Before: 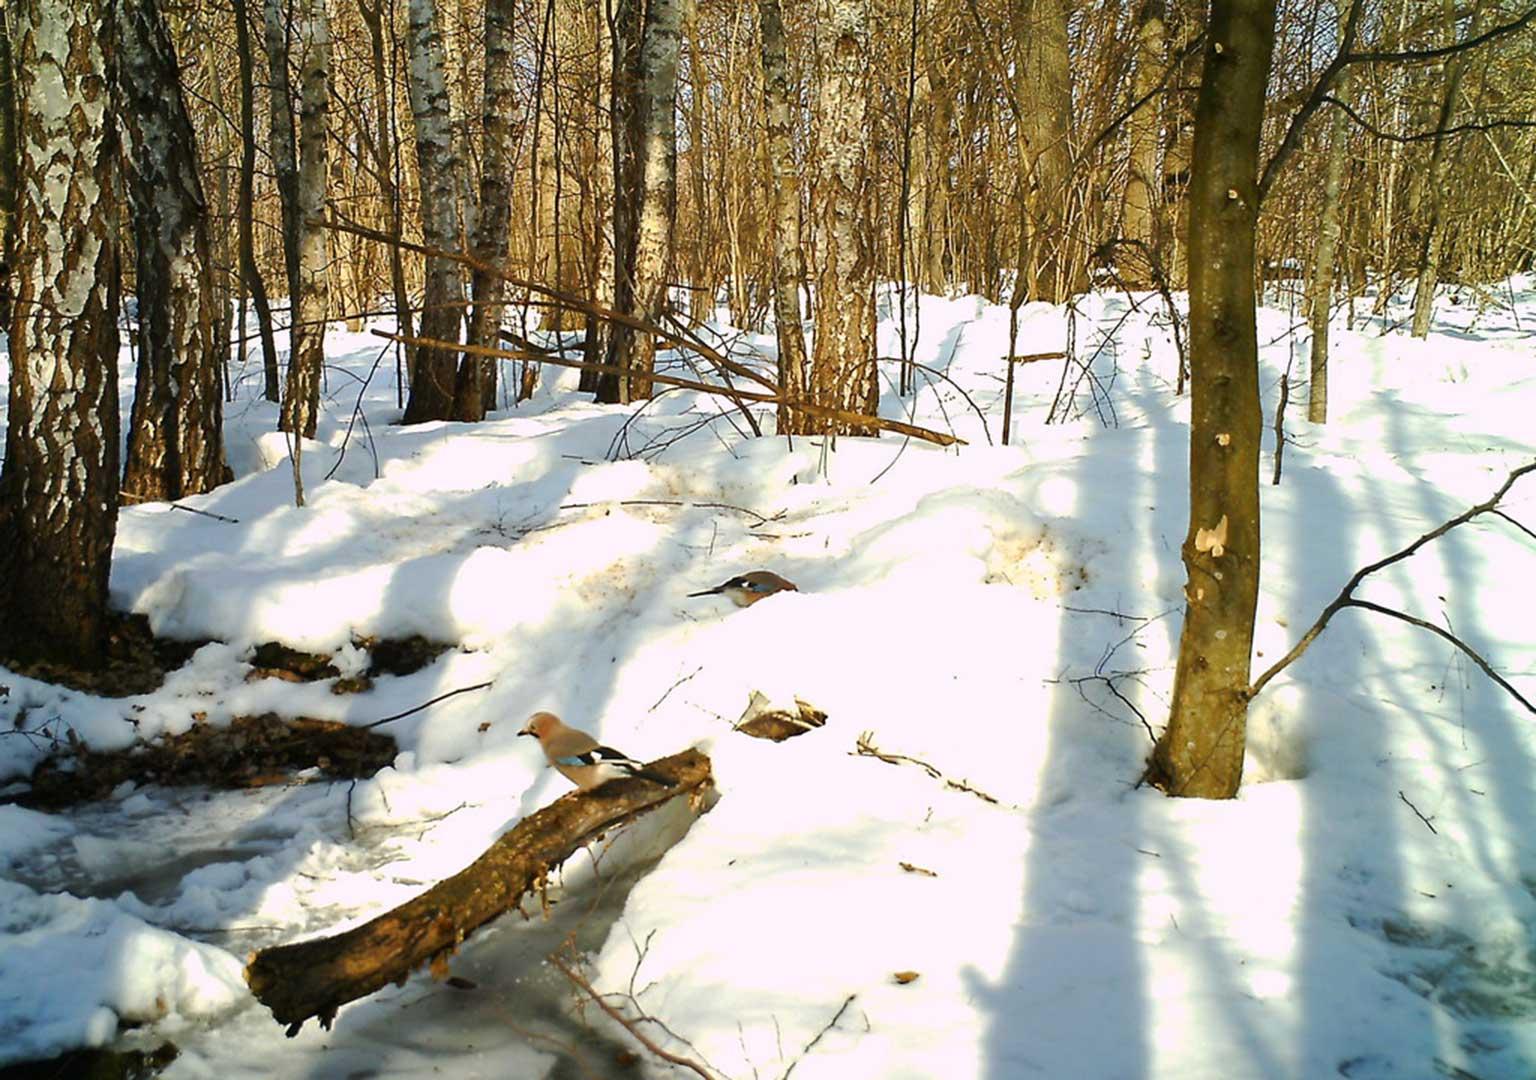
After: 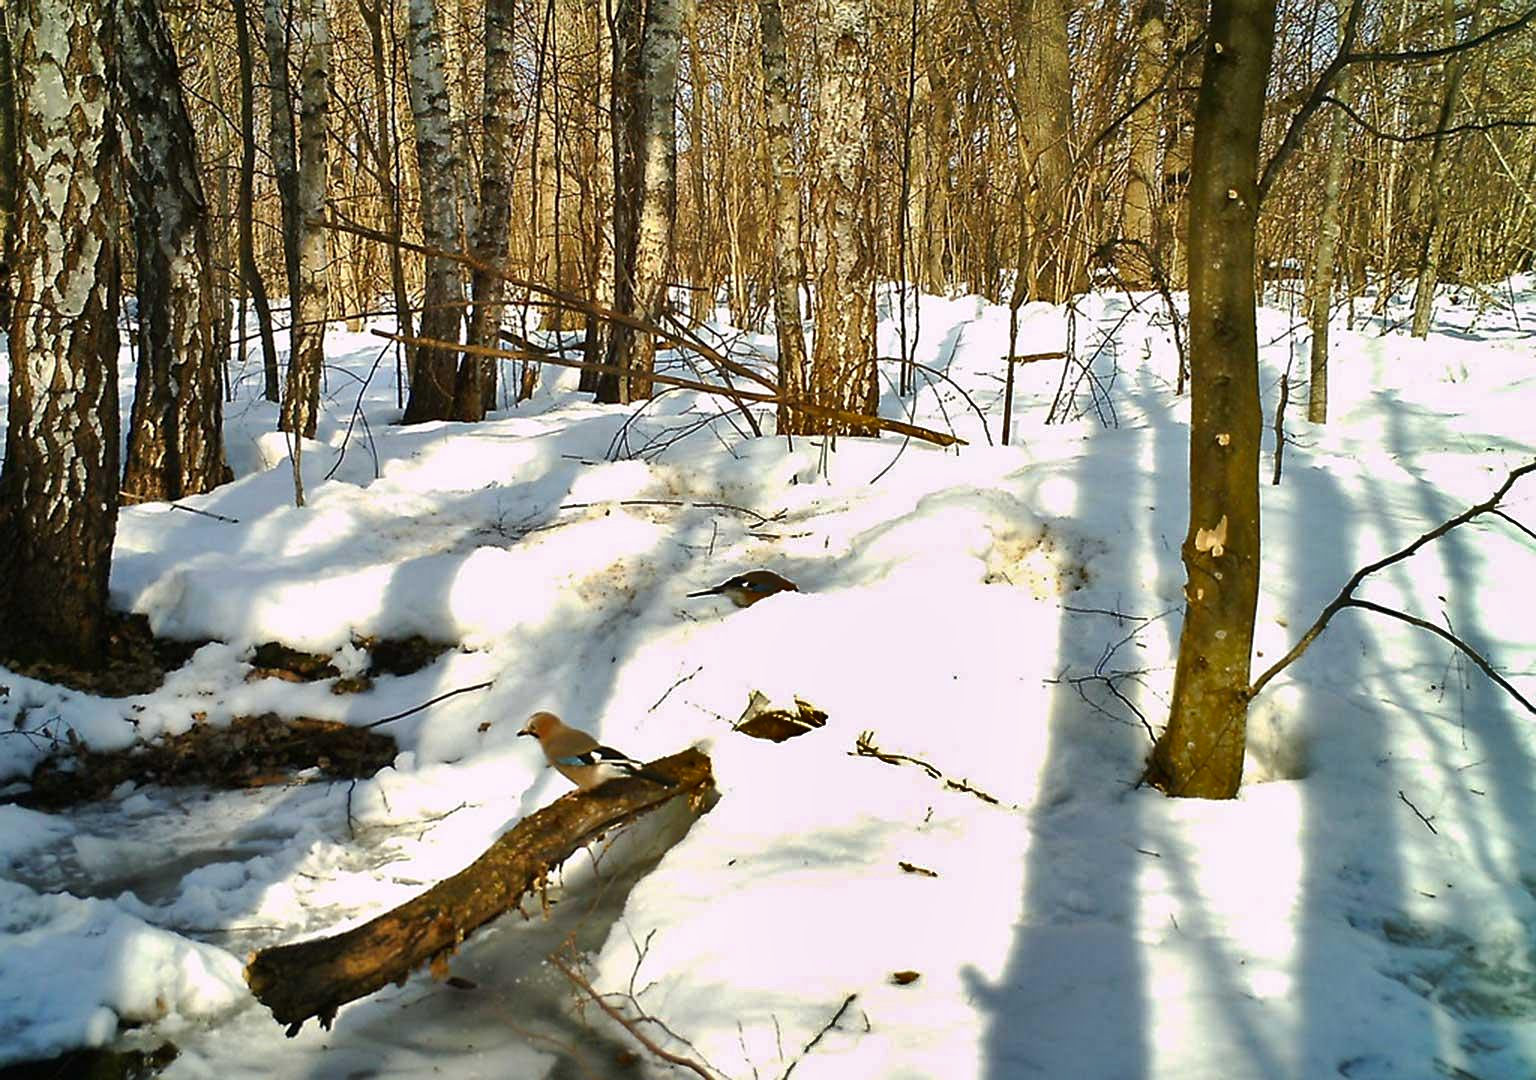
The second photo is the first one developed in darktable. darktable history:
sharpen: radius 1.559, amount 0.373, threshold 1.271
shadows and highlights: radius 108.52, shadows 23.73, highlights -59.32, low approximation 0.01, soften with gaussian
